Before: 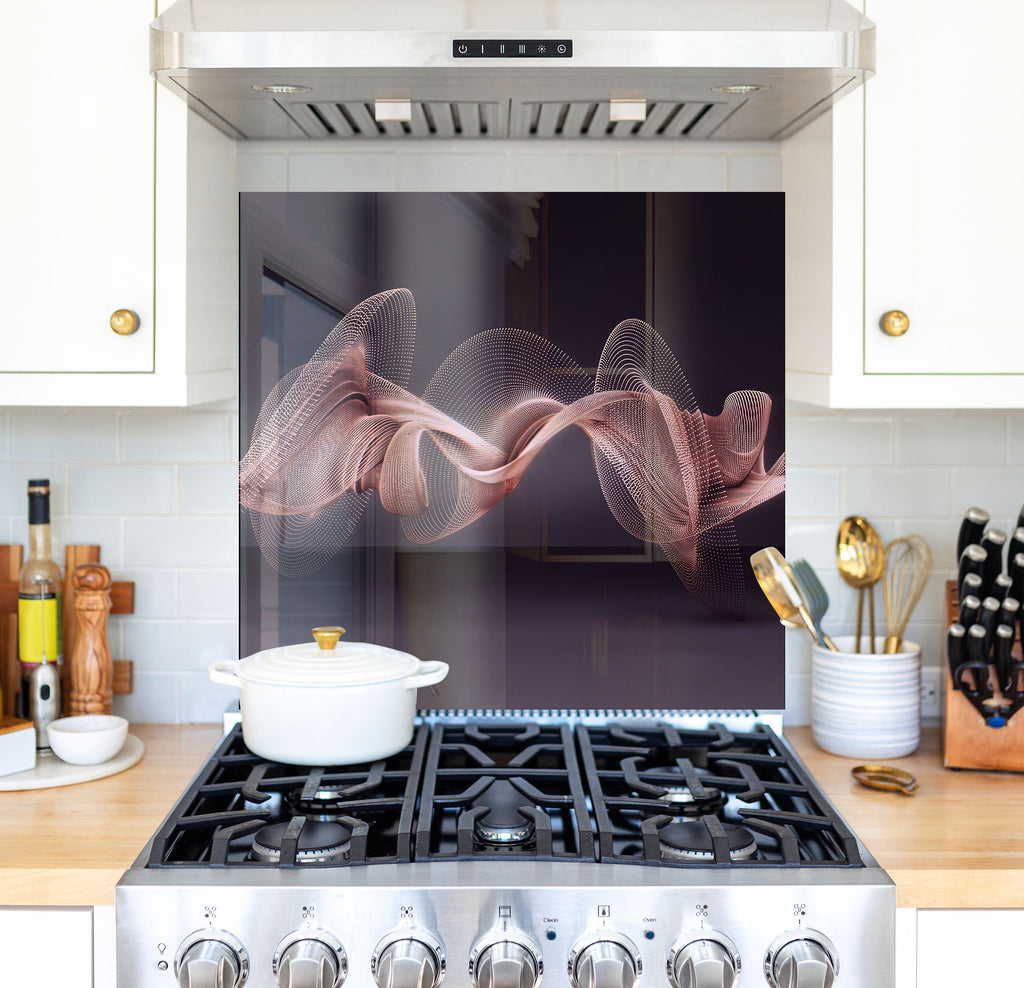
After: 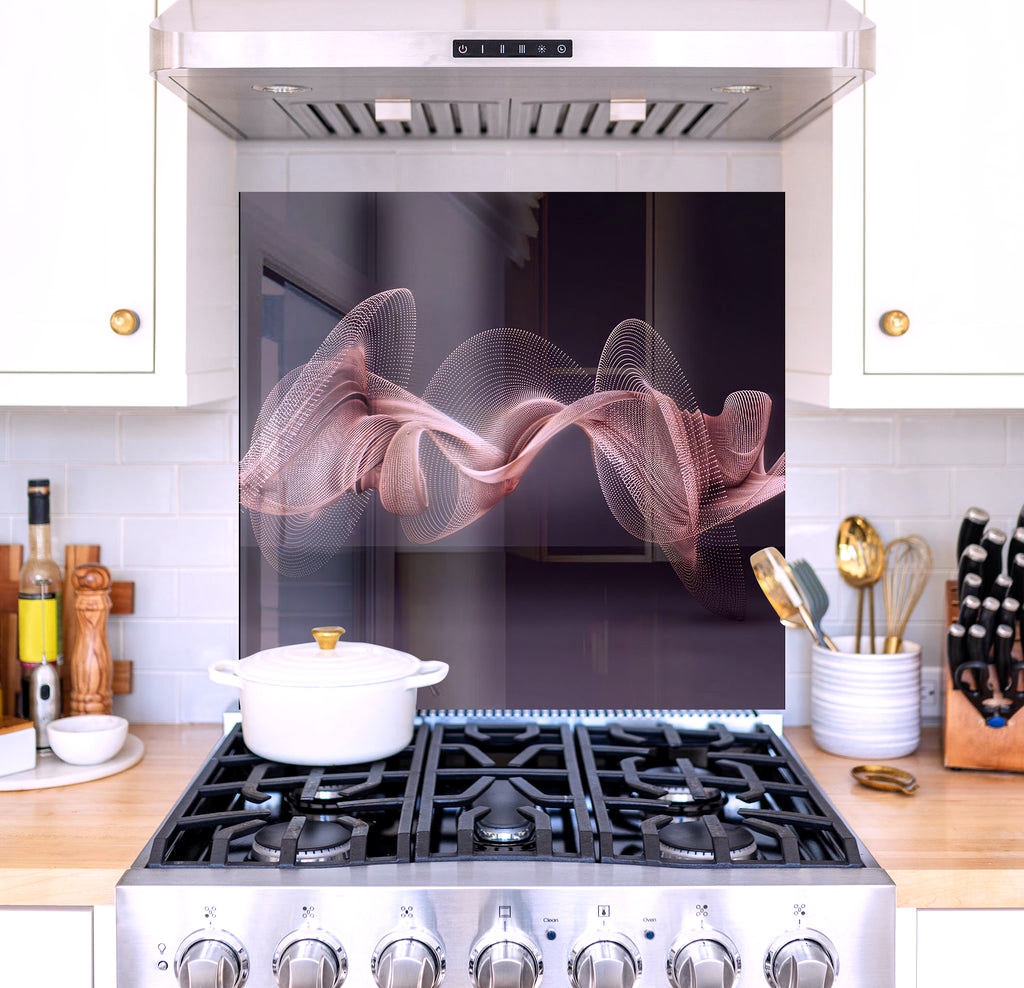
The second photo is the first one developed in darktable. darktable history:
local contrast: highlights 100%, shadows 100%, detail 120%, midtone range 0.2
white balance: red 1.05, blue 1.072
